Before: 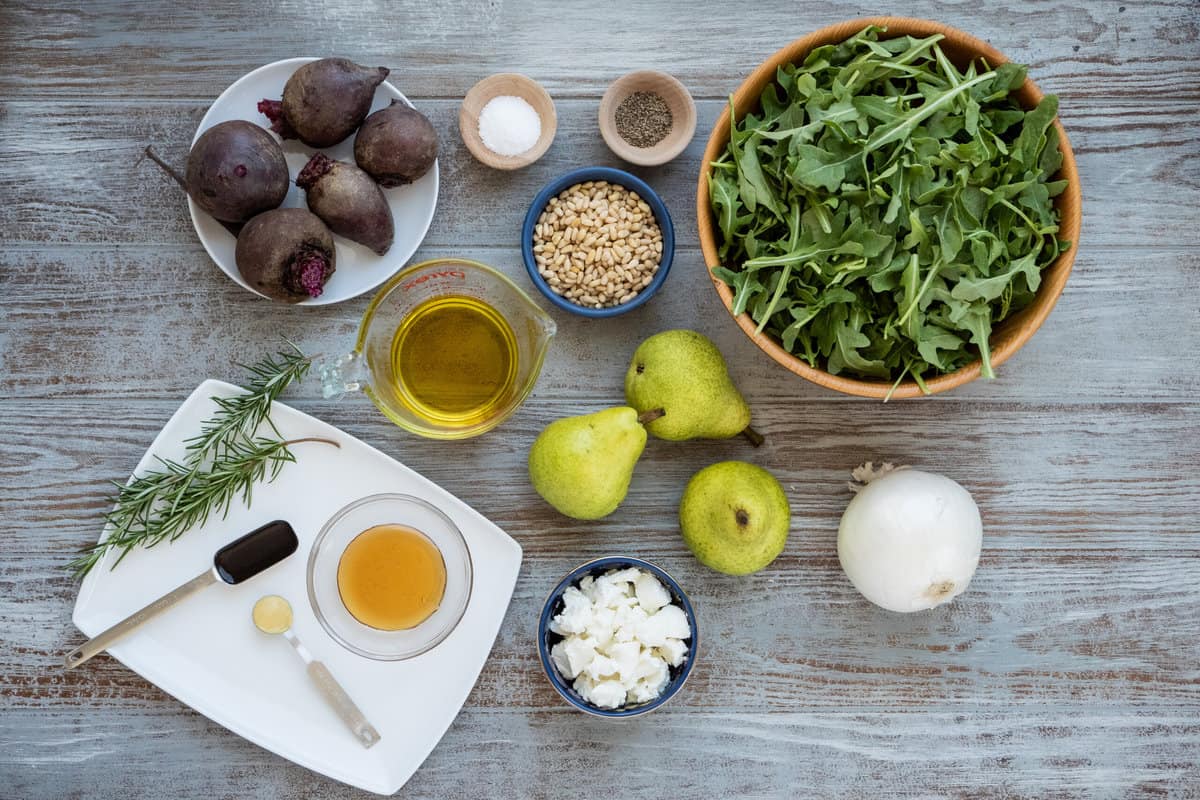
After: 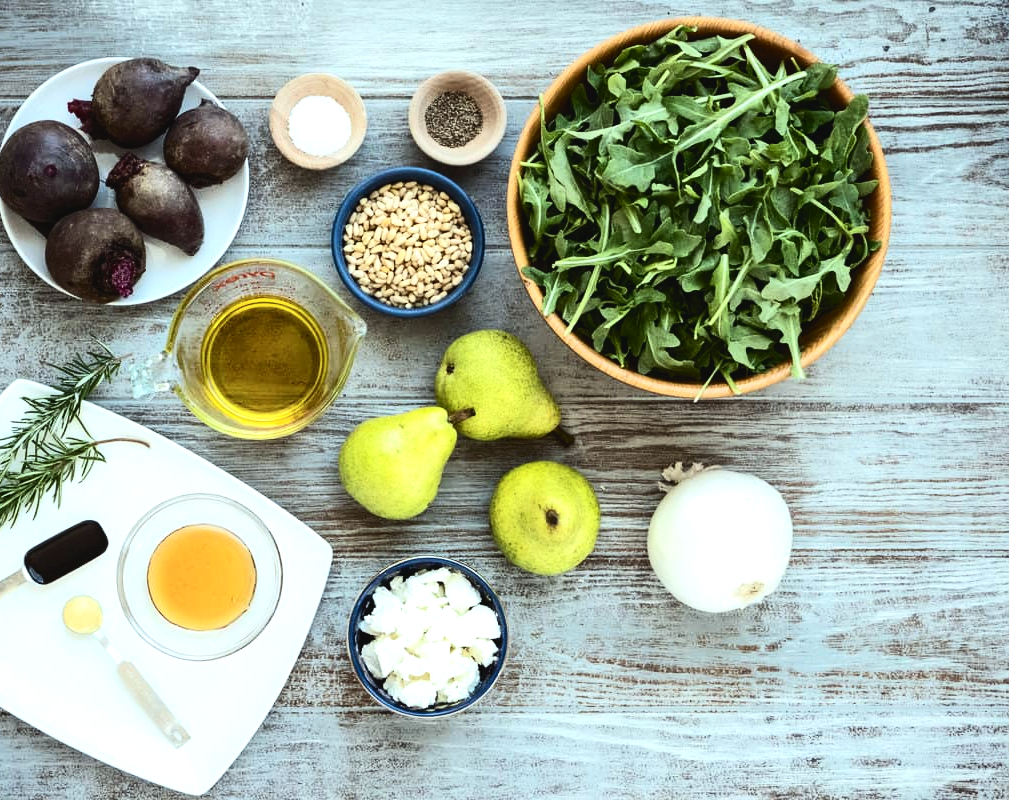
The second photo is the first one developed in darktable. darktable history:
tone curve: curves: ch0 [(0, 0.032) (0.181, 0.156) (0.751, 0.829) (1, 1)], color space Lab, independent channels, preserve colors none
color correction: highlights a* -6.47, highlights b* 0.631
tone equalizer: -8 EV -0.78 EV, -7 EV -0.701 EV, -6 EV -0.617 EV, -5 EV -0.401 EV, -3 EV 0.39 EV, -2 EV 0.6 EV, -1 EV 0.694 EV, +0 EV 0.746 EV, edges refinement/feathering 500, mask exposure compensation -1.57 EV, preserve details no
crop: left 15.876%
